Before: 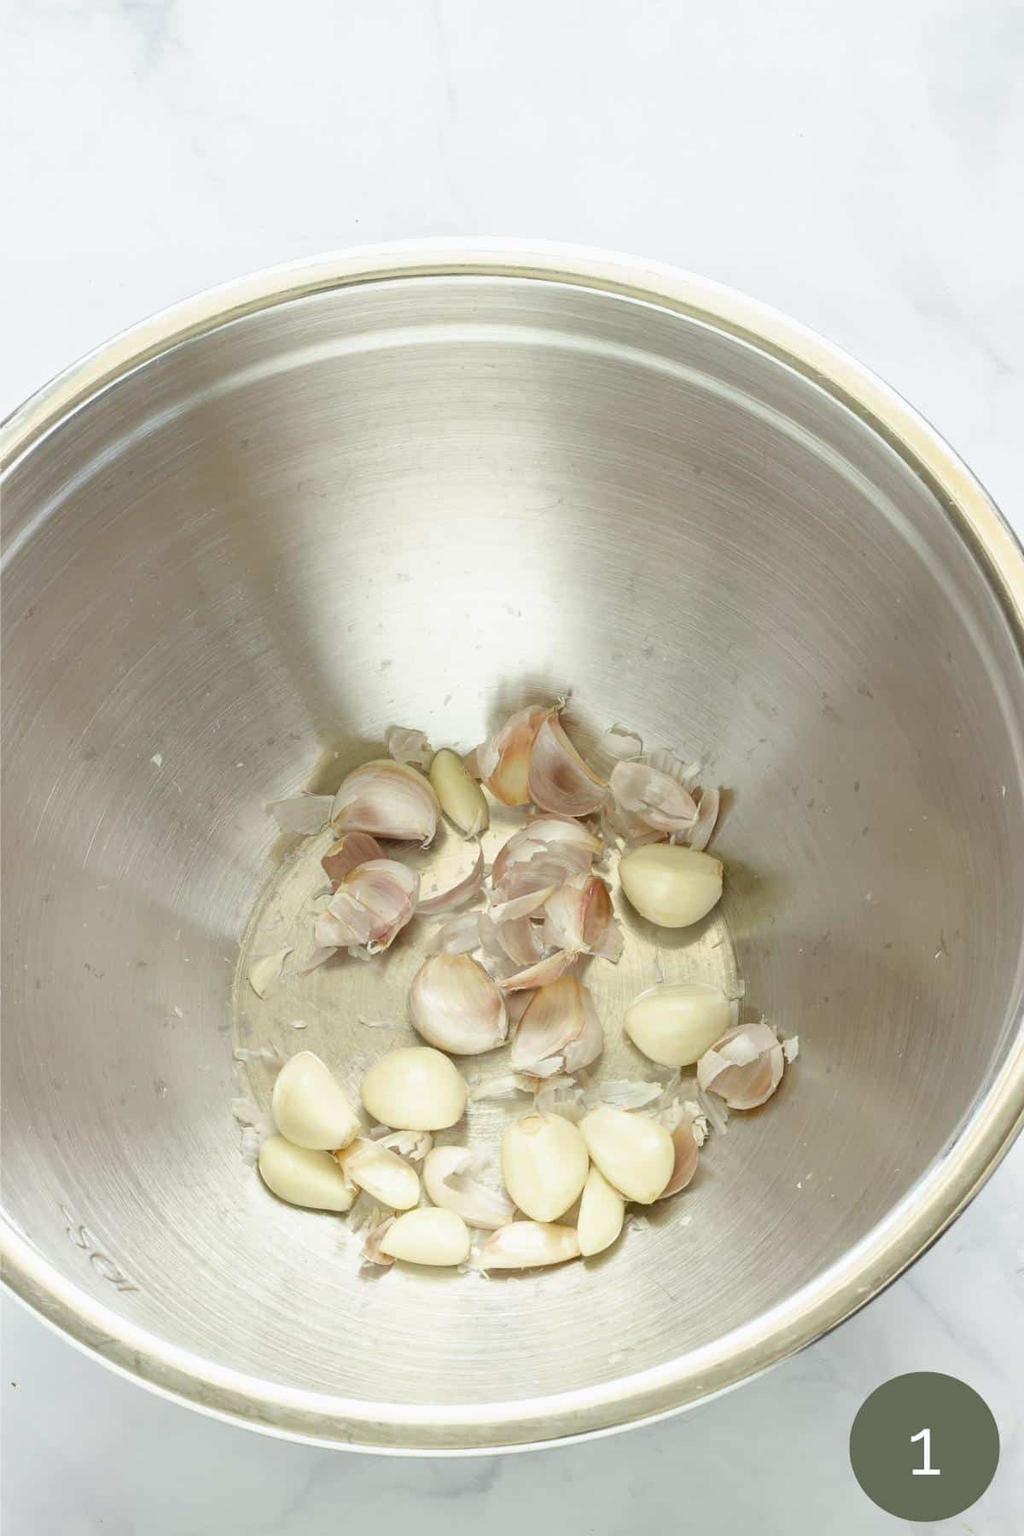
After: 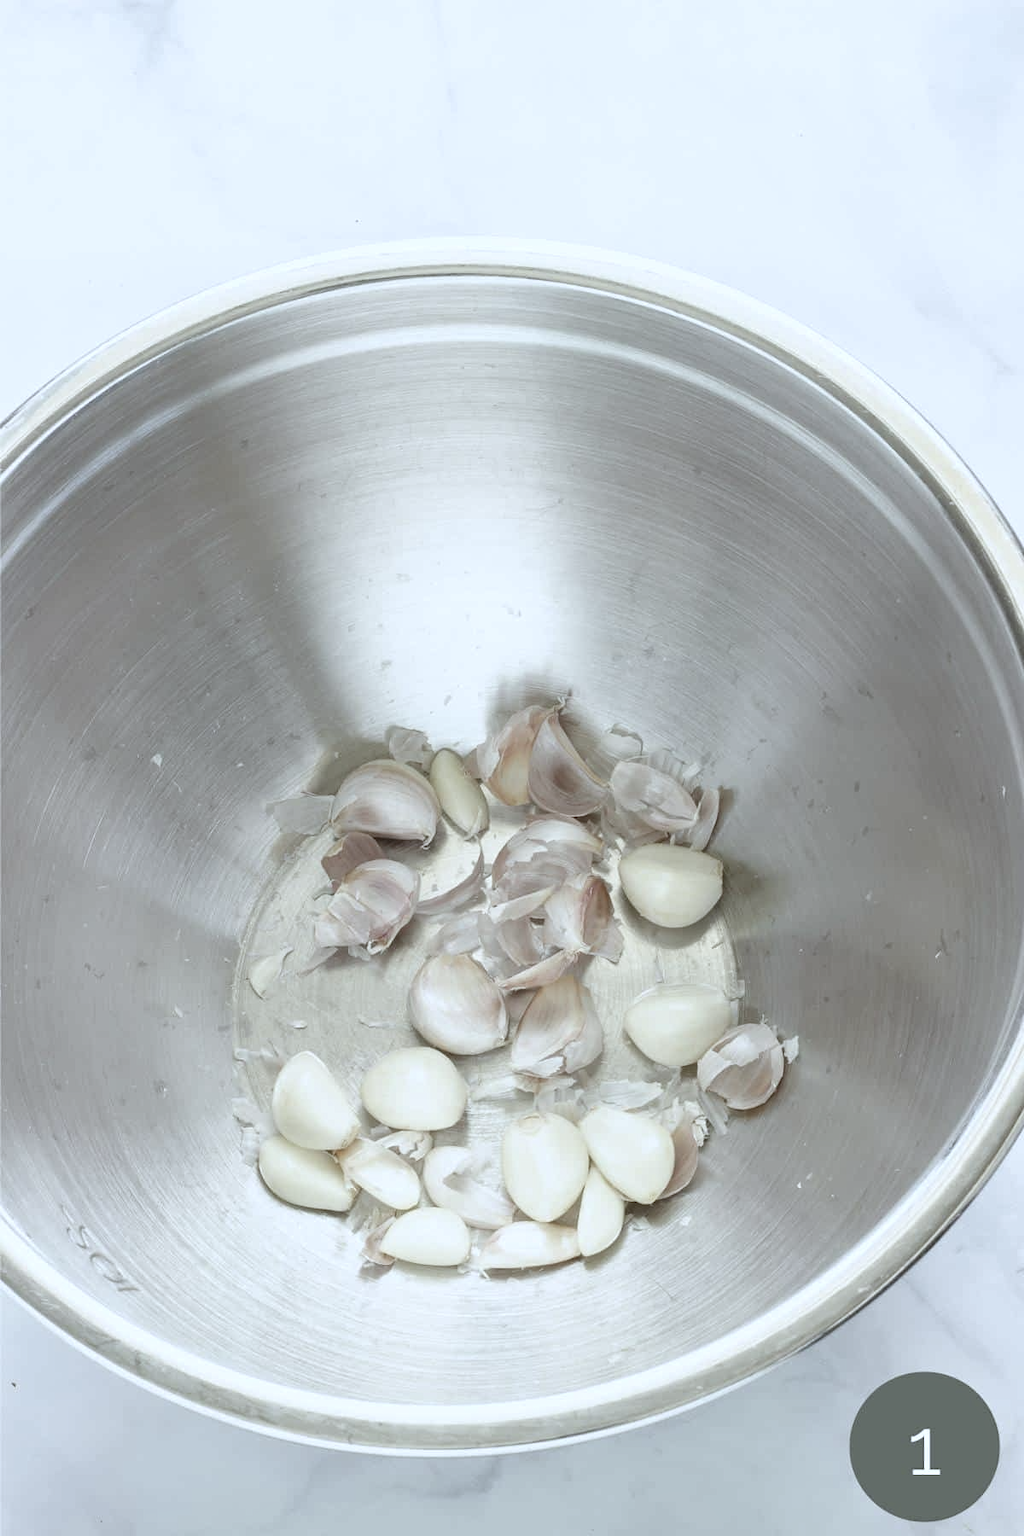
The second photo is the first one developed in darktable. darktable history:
color calibration: x 0.38, y 0.391, temperature 4086.74 K
tone equalizer: on, module defaults
color correction: saturation 0.5
